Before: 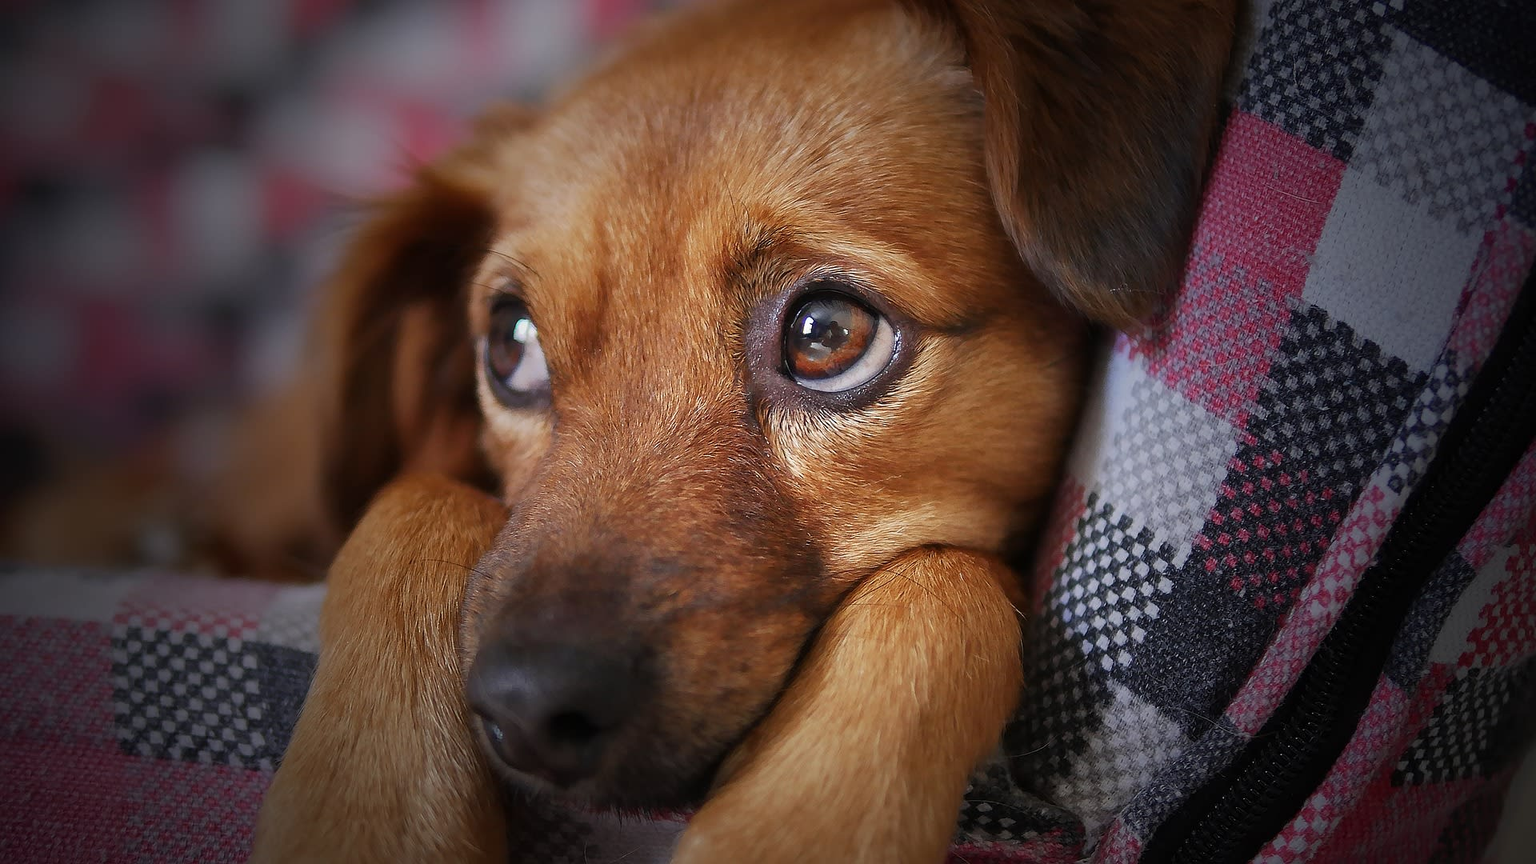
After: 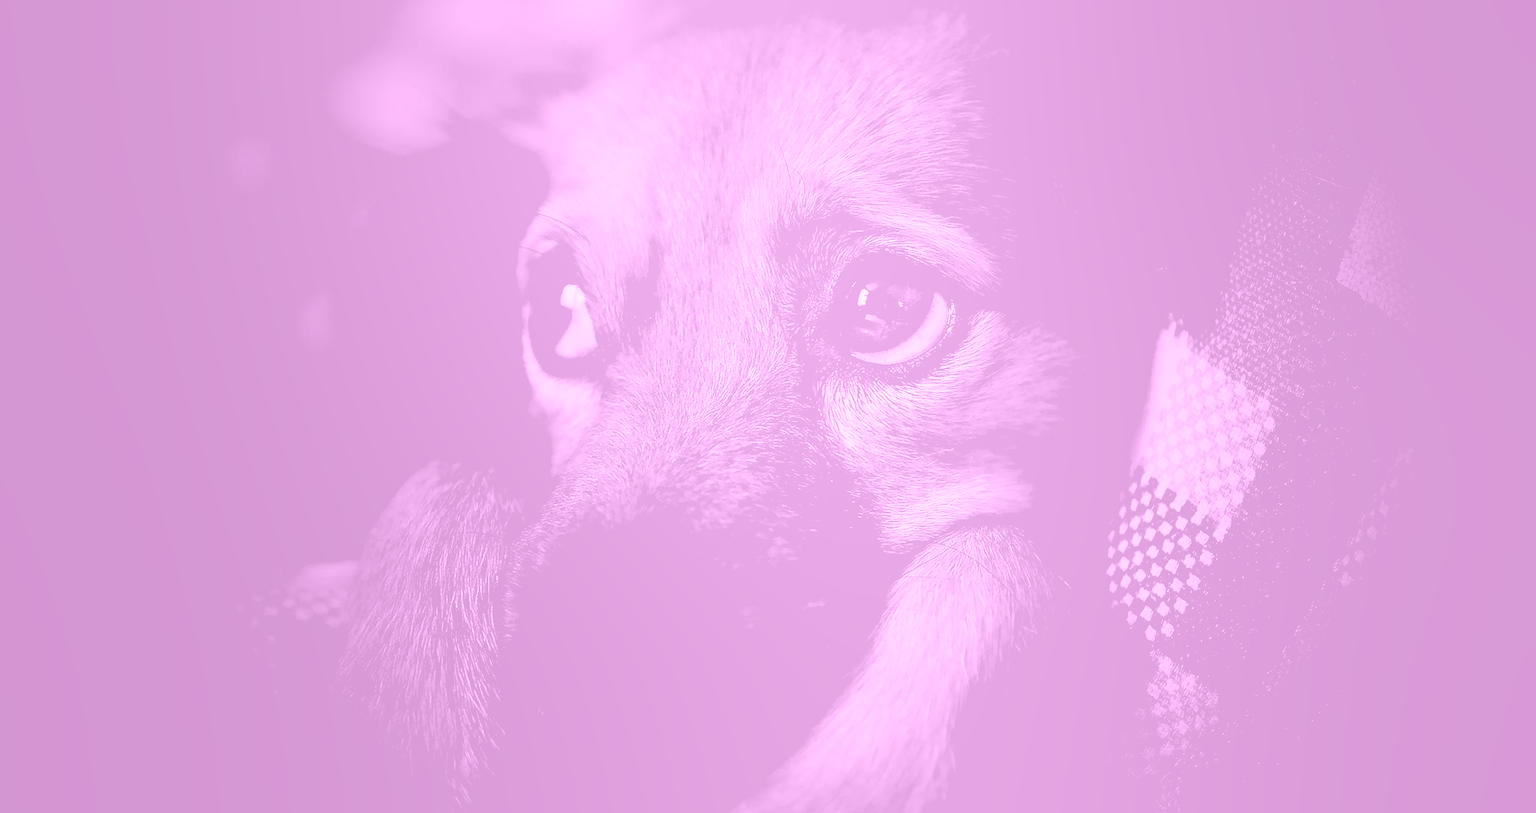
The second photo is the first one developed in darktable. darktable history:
tone equalizer: -8 EV -1.08 EV, -7 EV -1.01 EV, -6 EV -0.867 EV, -5 EV -0.578 EV, -3 EV 0.578 EV, -2 EV 0.867 EV, -1 EV 1.01 EV, +0 EV 1.08 EV, edges refinement/feathering 500, mask exposure compensation -1.57 EV, preserve details no
contrast brightness saturation: contrast -0.05, saturation -0.41
exposure: black level correction 0.1, exposure -0.092 EV, compensate highlight preservation false
bloom: size 70%, threshold 25%, strength 70%
rotate and perspective: rotation 0.679°, lens shift (horizontal) 0.136, crop left 0.009, crop right 0.991, crop top 0.078, crop bottom 0.95
colorize: hue 331.2°, saturation 75%, source mix 30.28%, lightness 70.52%, version 1
